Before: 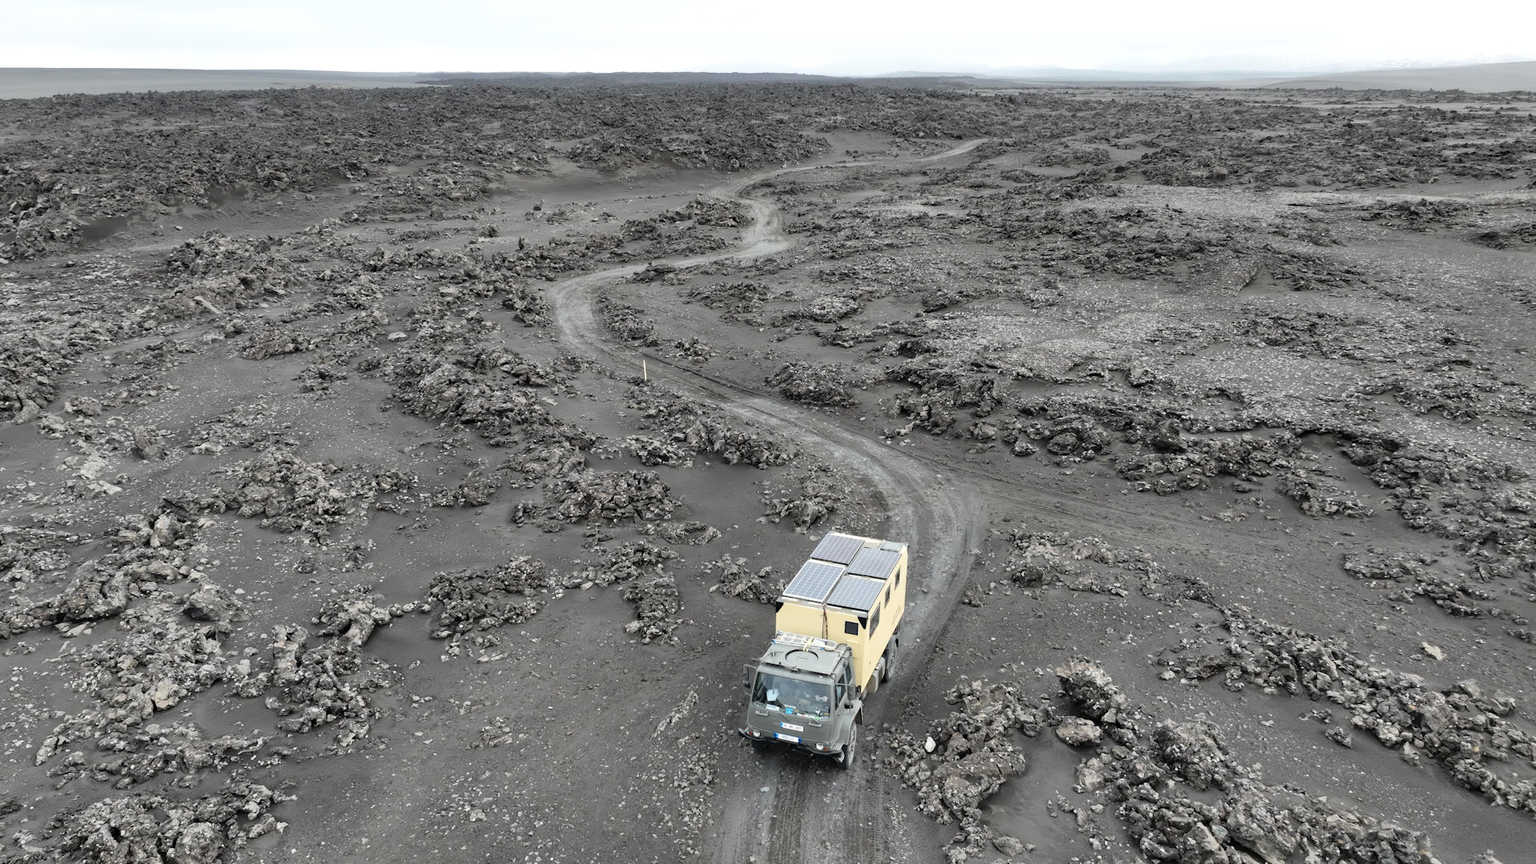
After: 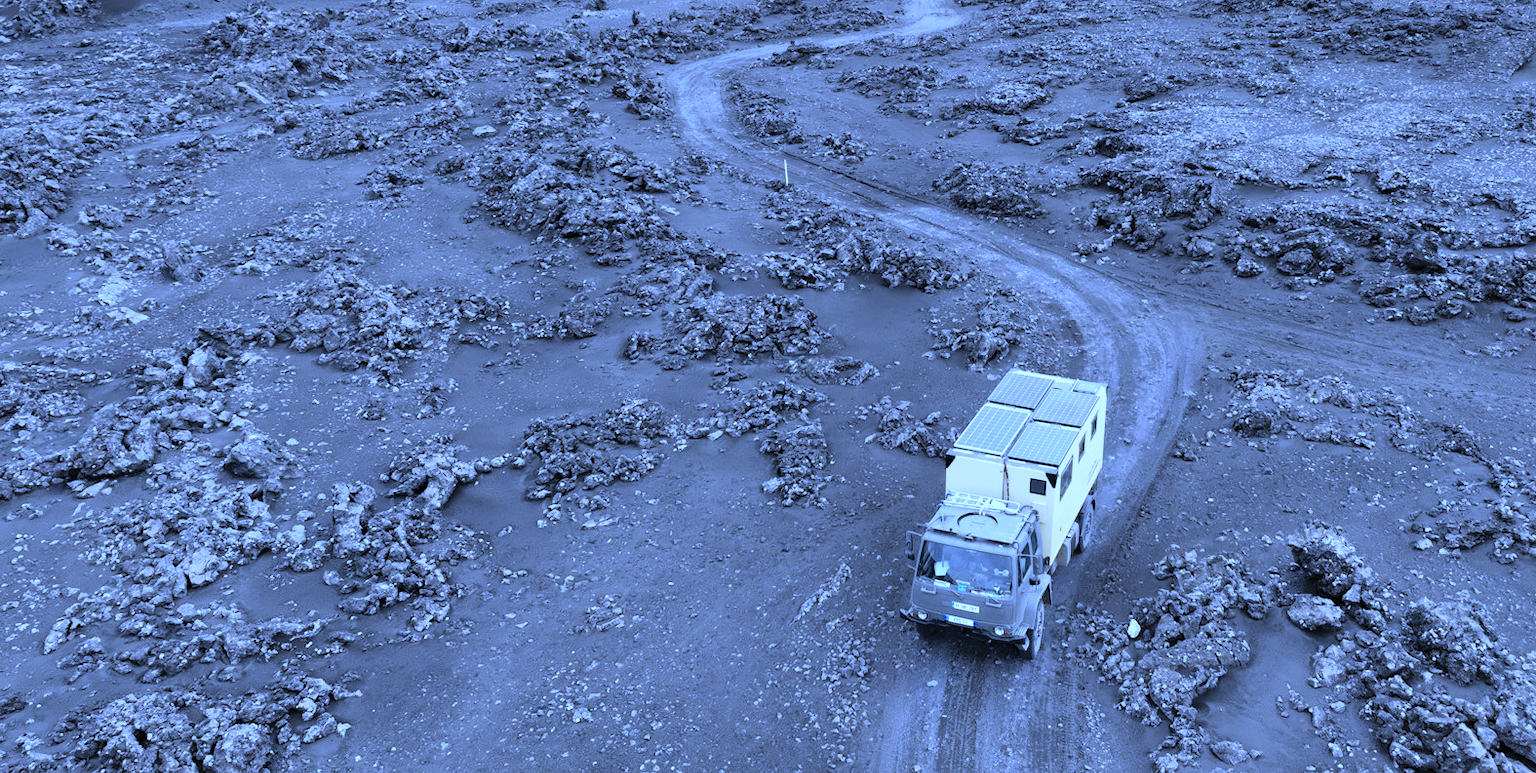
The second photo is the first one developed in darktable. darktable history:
white balance: red 0.766, blue 1.537
crop: top 26.531%, right 17.959%
shadows and highlights: radius 171.16, shadows 27, white point adjustment 3.13, highlights -67.95, soften with gaussian
